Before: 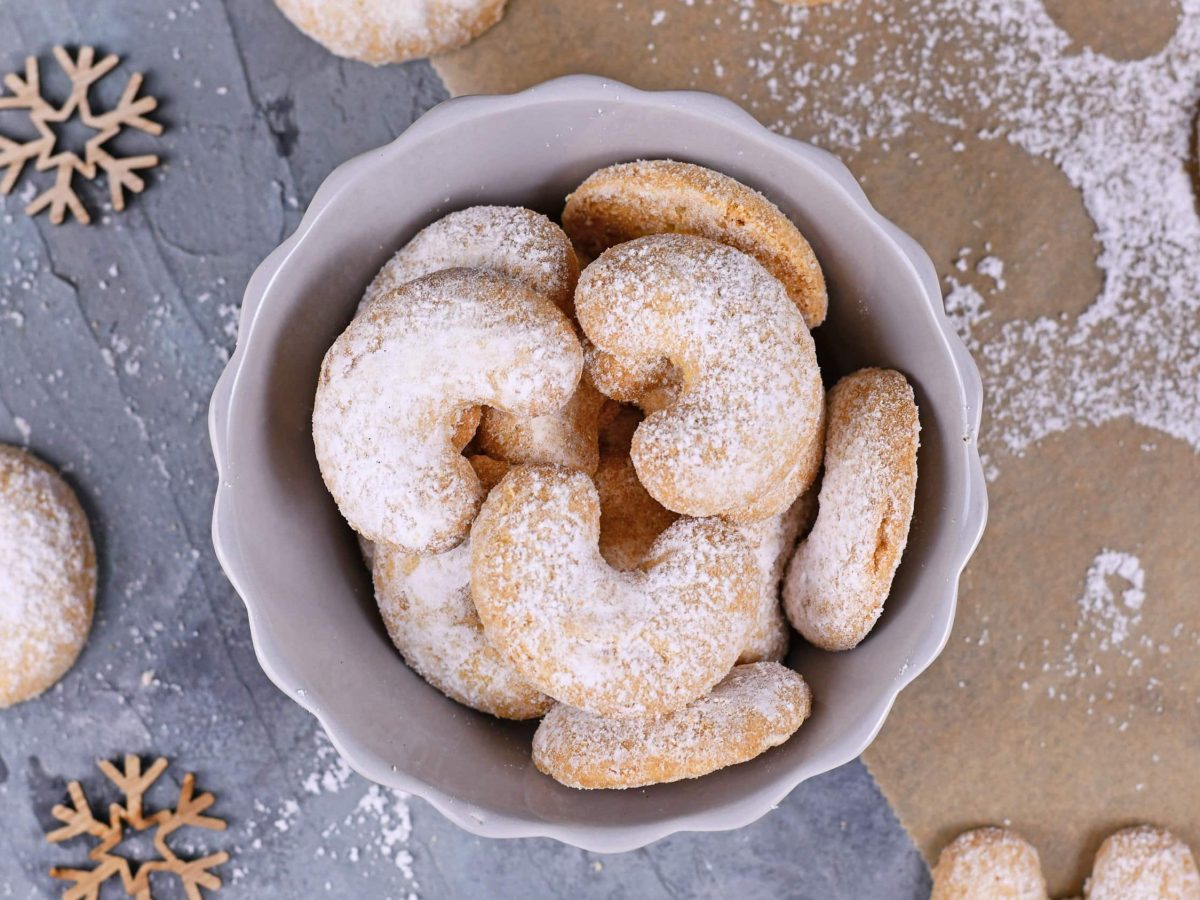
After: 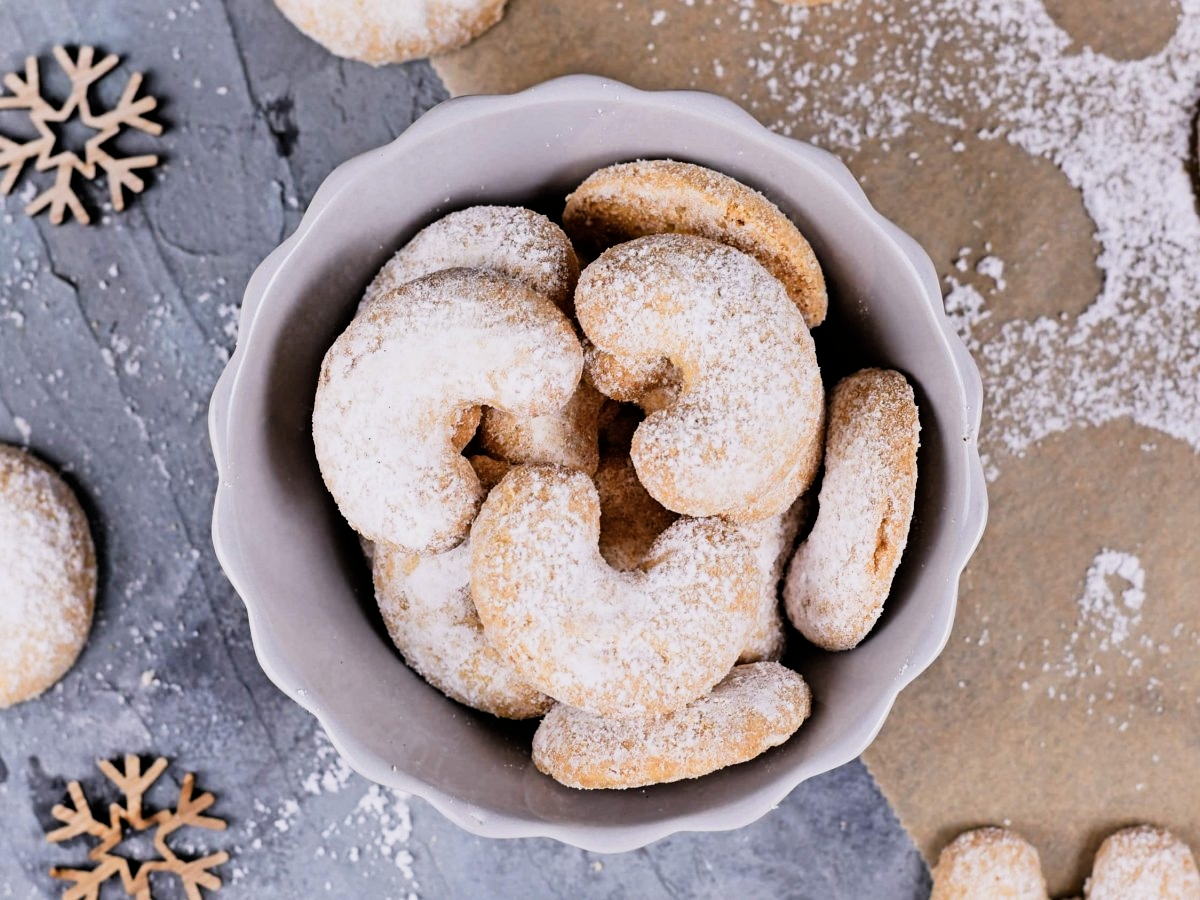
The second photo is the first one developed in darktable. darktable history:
filmic rgb: black relative exposure -5.11 EV, white relative exposure 3.49 EV, threshold 2.95 EV, hardness 3.16, contrast 1.501, highlights saturation mix -49.45%, enable highlight reconstruction true
